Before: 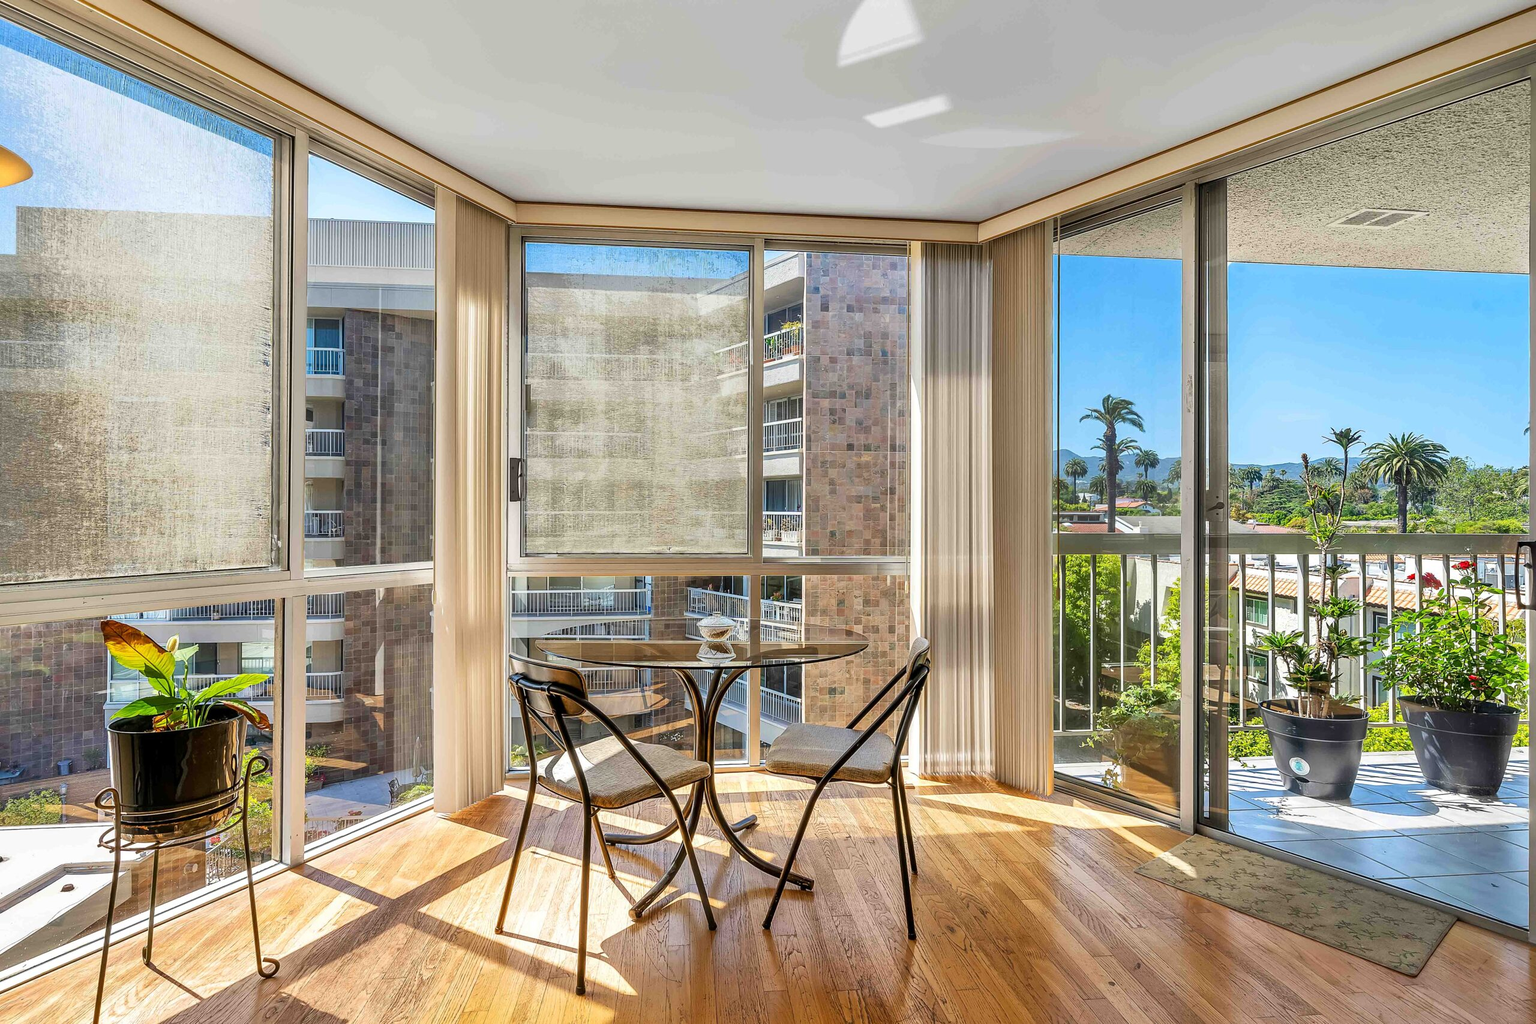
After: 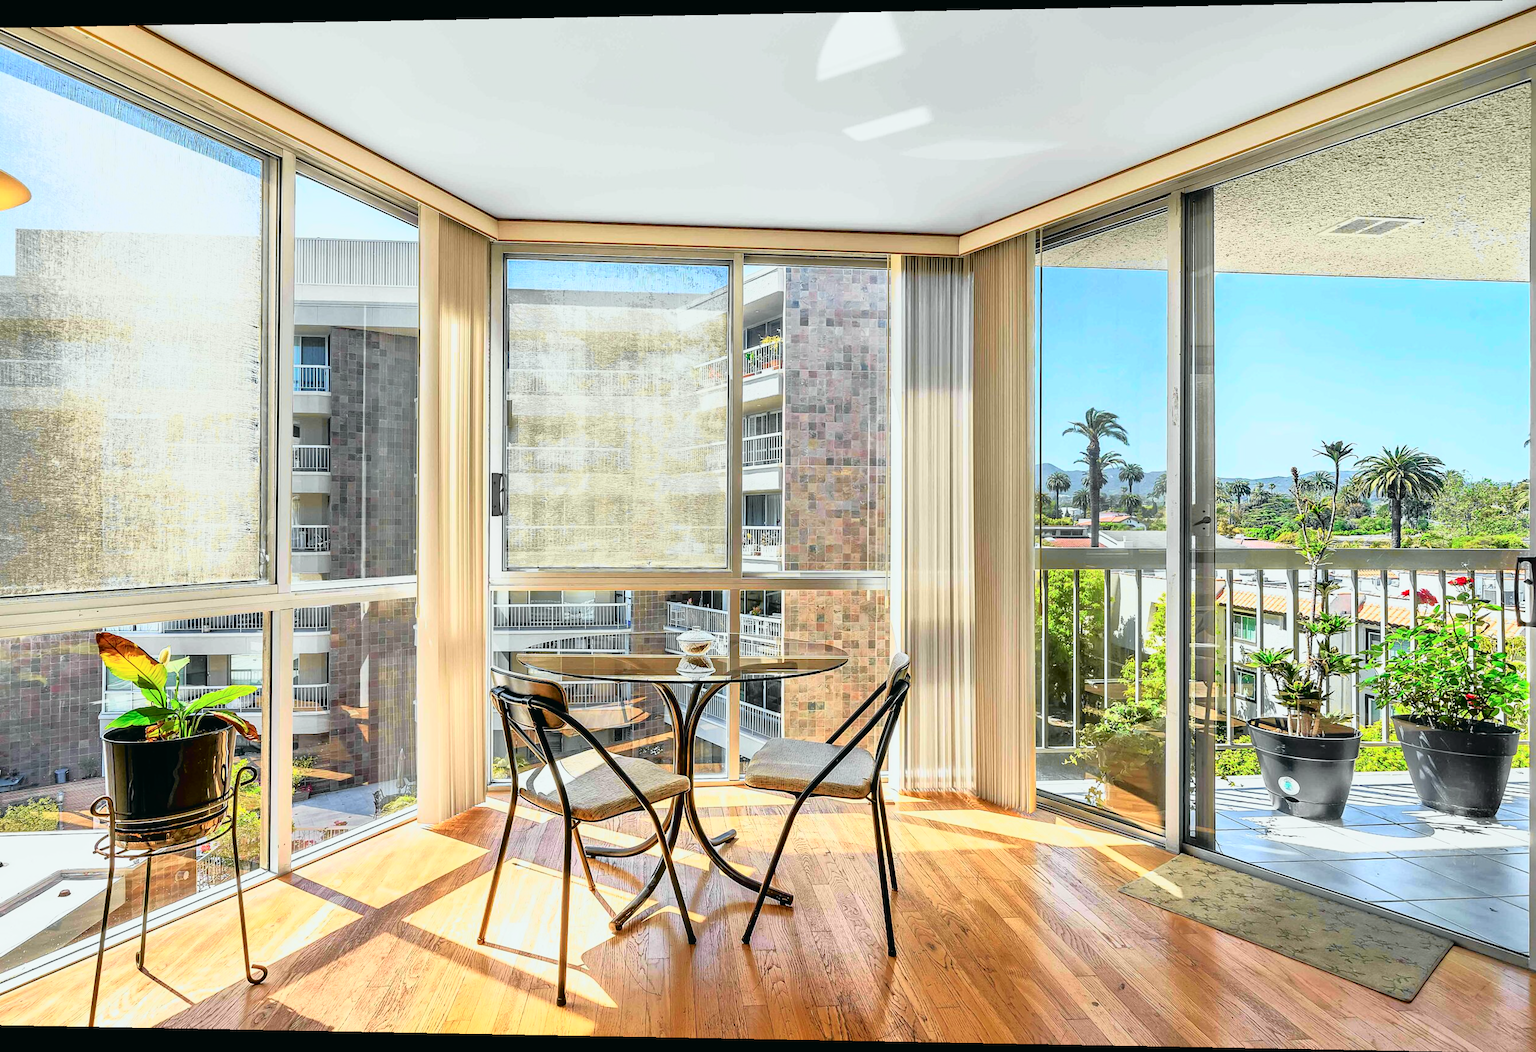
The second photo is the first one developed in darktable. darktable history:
rotate and perspective: lens shift (horizontal) -0.055, automatic cropping off
tone curve: curves: ch0 [(0, 0.015) (0.091, 0.055) (0.184, 0.159) (0.304, 0.382) (0.492, 0.579) (0.628, 0.755) (0.832, 0.932) (0.984, 0.963)]; ch1 [(0, 0) (0.34, 0.235) (0.46, 0.46) (0.515, 0.502) (0.553, 0.567) (0.764, 0.815) (1, 1)]; ch2 [(0, 0) (0.44, 0.458) (0.479, 0.492) (0.524, 0.507) (0.557, 0.567) (0.673, 0.699) (1, 1)], color space Lab, independent channels, preserve colors none
